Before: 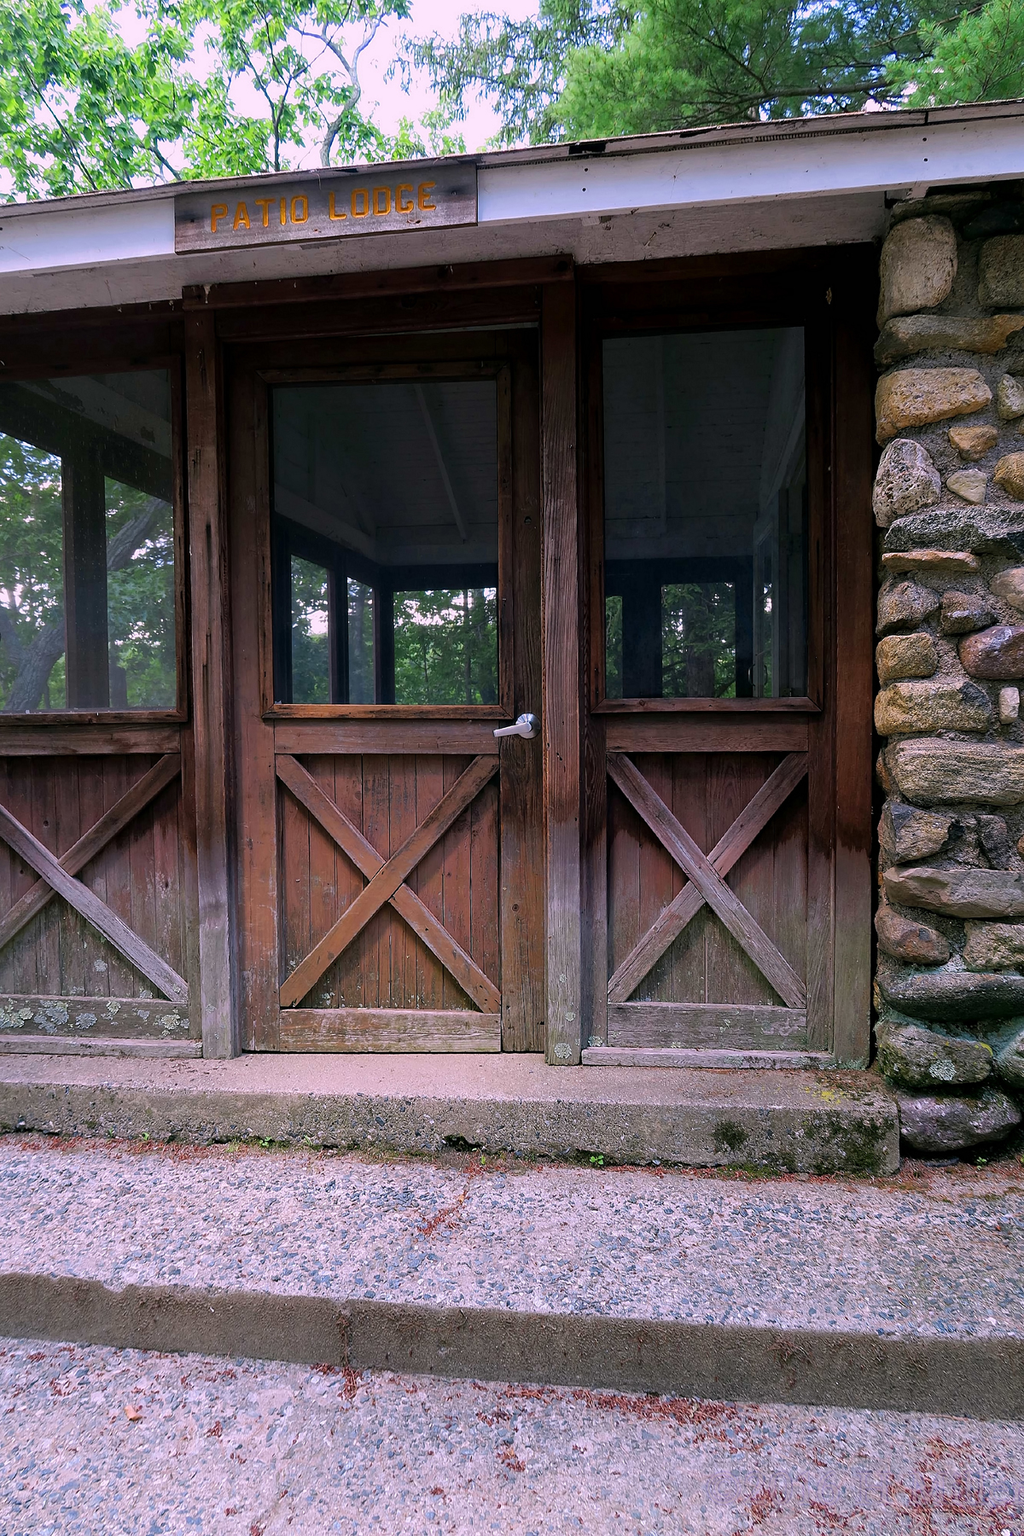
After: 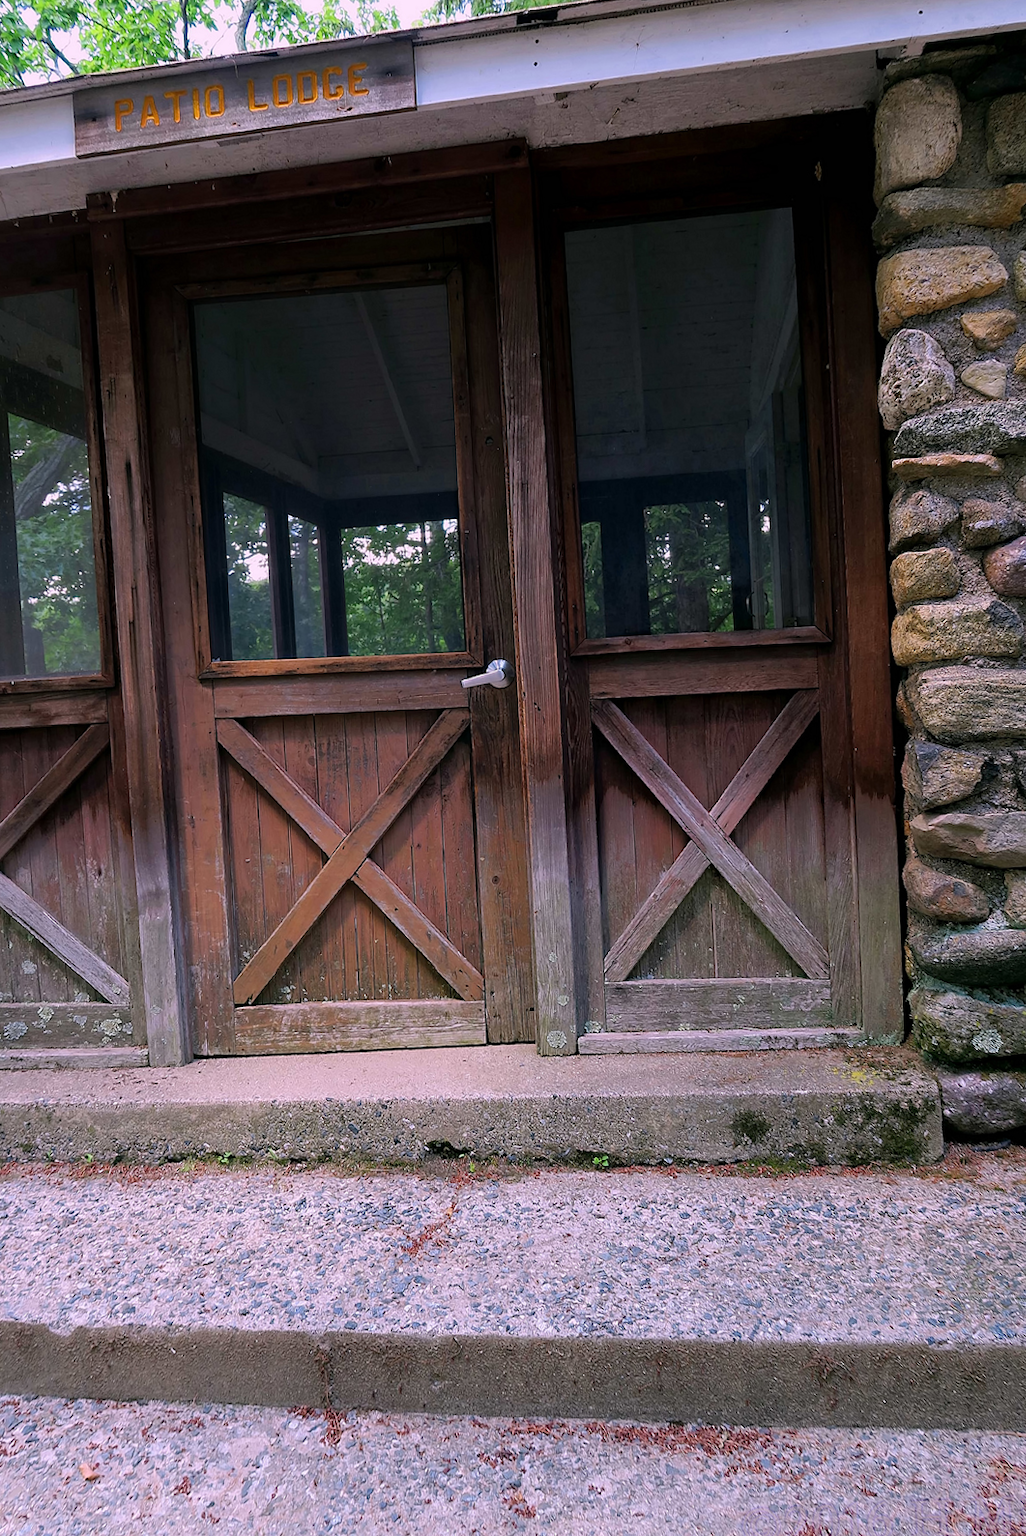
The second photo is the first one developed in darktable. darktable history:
crop and rotate: angle 2.64°, left 5.468%, top 5.678%
